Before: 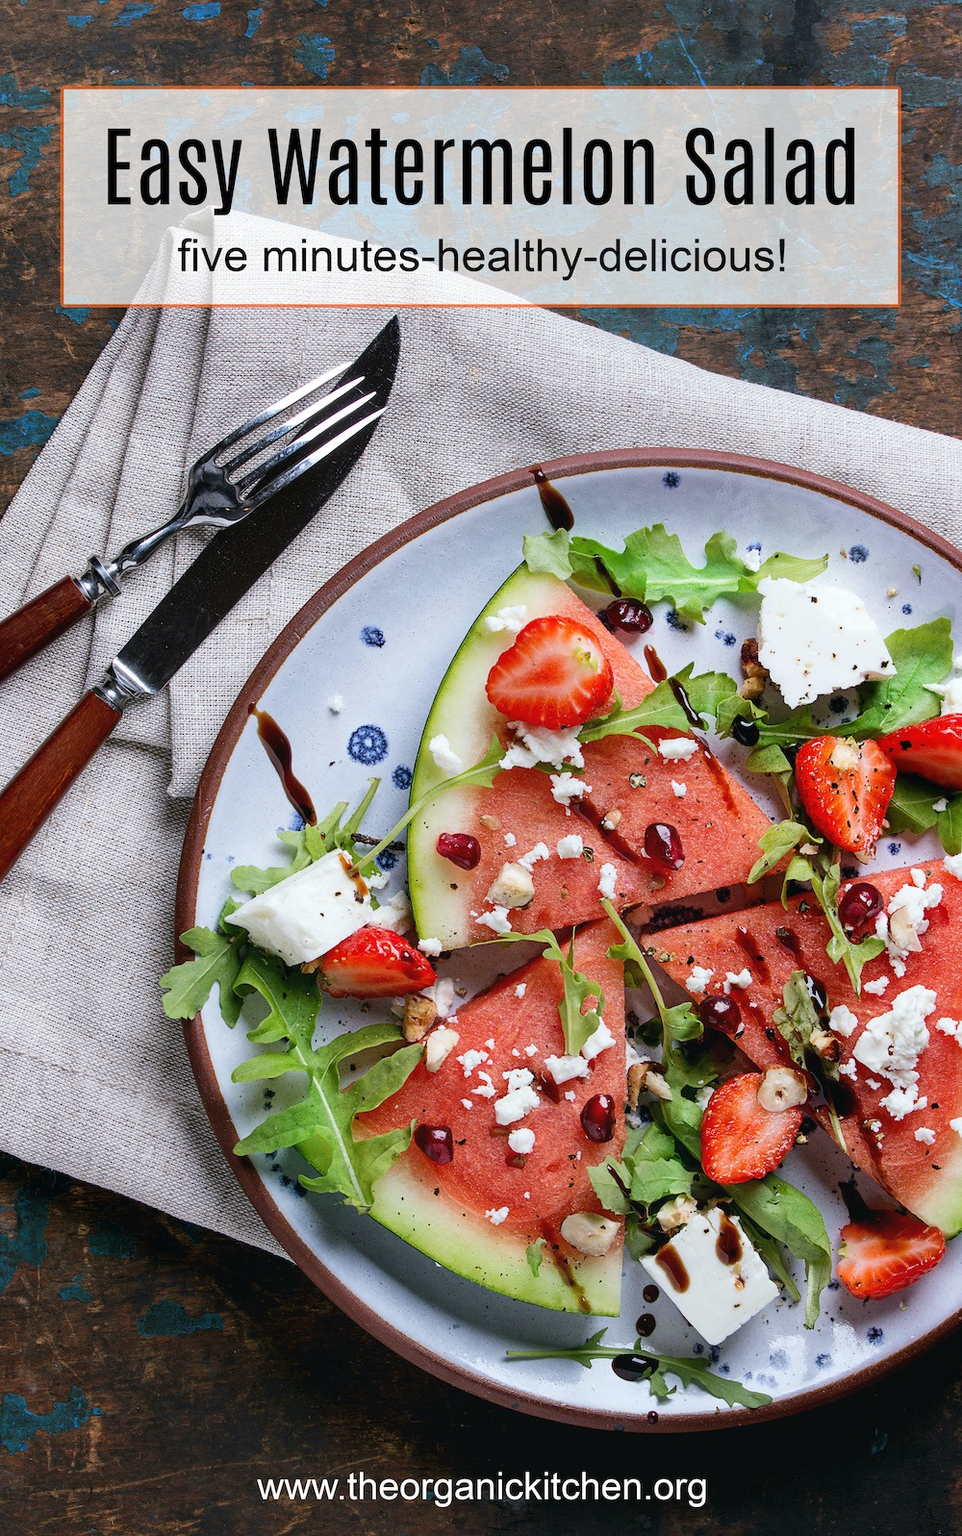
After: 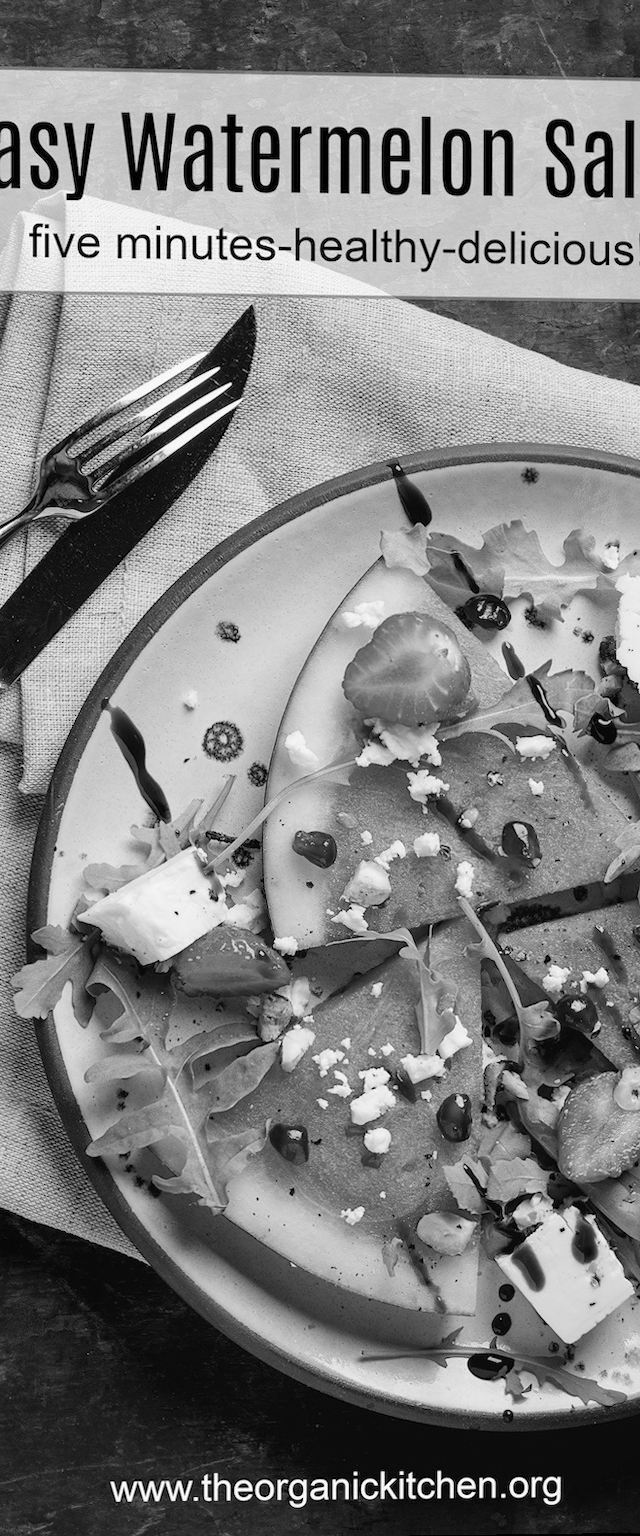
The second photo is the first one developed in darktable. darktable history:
rotate and perspective: rotation 0.174°, lens shift (vertical) 0.013, lens shift (horizontal) 0.019, shear 0.001, automatic cropping original format, crop left 0.007, crop right 0.991, crop top 0.016, crop bottom 0.997
crop: left 15.419%, right 17.914%
monochrome: a 32, b 64, size 2.3
